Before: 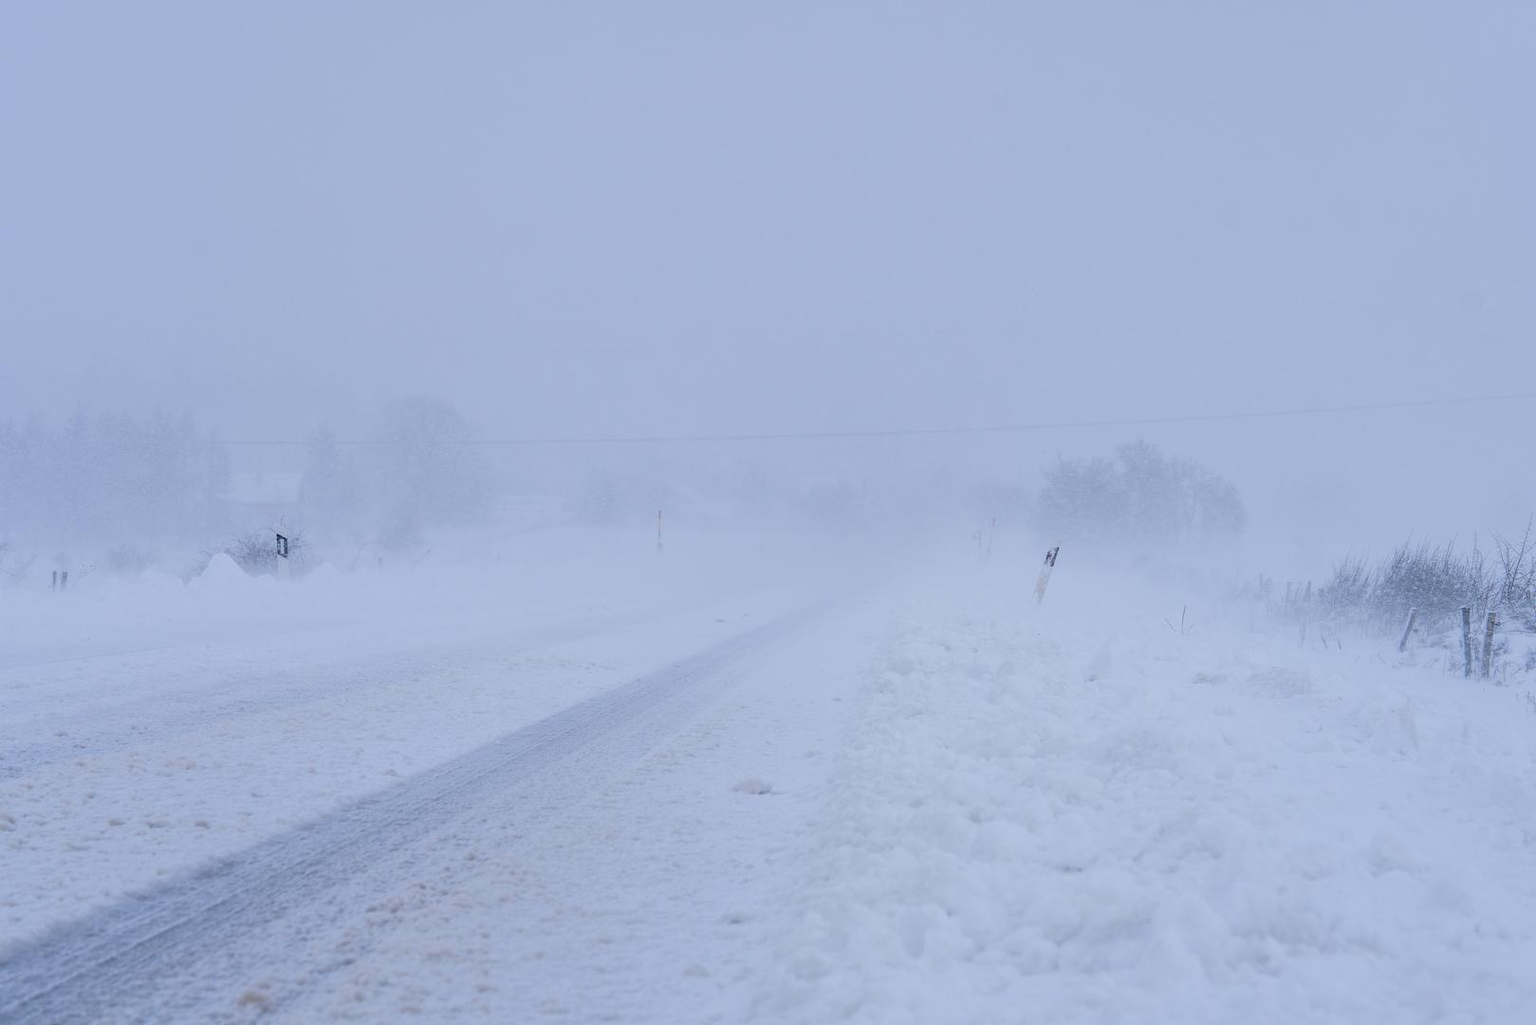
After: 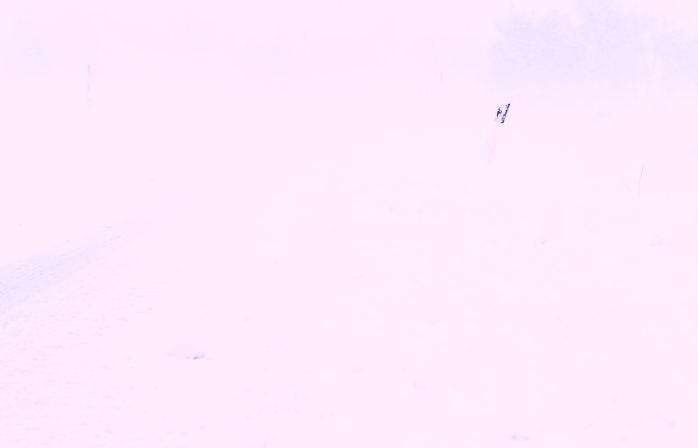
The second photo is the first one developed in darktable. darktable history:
rotate and perspective: lens shift (vertical) 0.048, lens shift (horizontal) -0.024, automatic cropping off
white balance: red 1.188, blue 1.11
exposure: compensate highlight preservation false
contrast brightness saturation: contrast 0.62, brightness 0.34, saturation 0.14
tone equalizer: on, module defaults
crop: left 37.221%, top 45.169%, right 20.63%, bottom 13.777%
